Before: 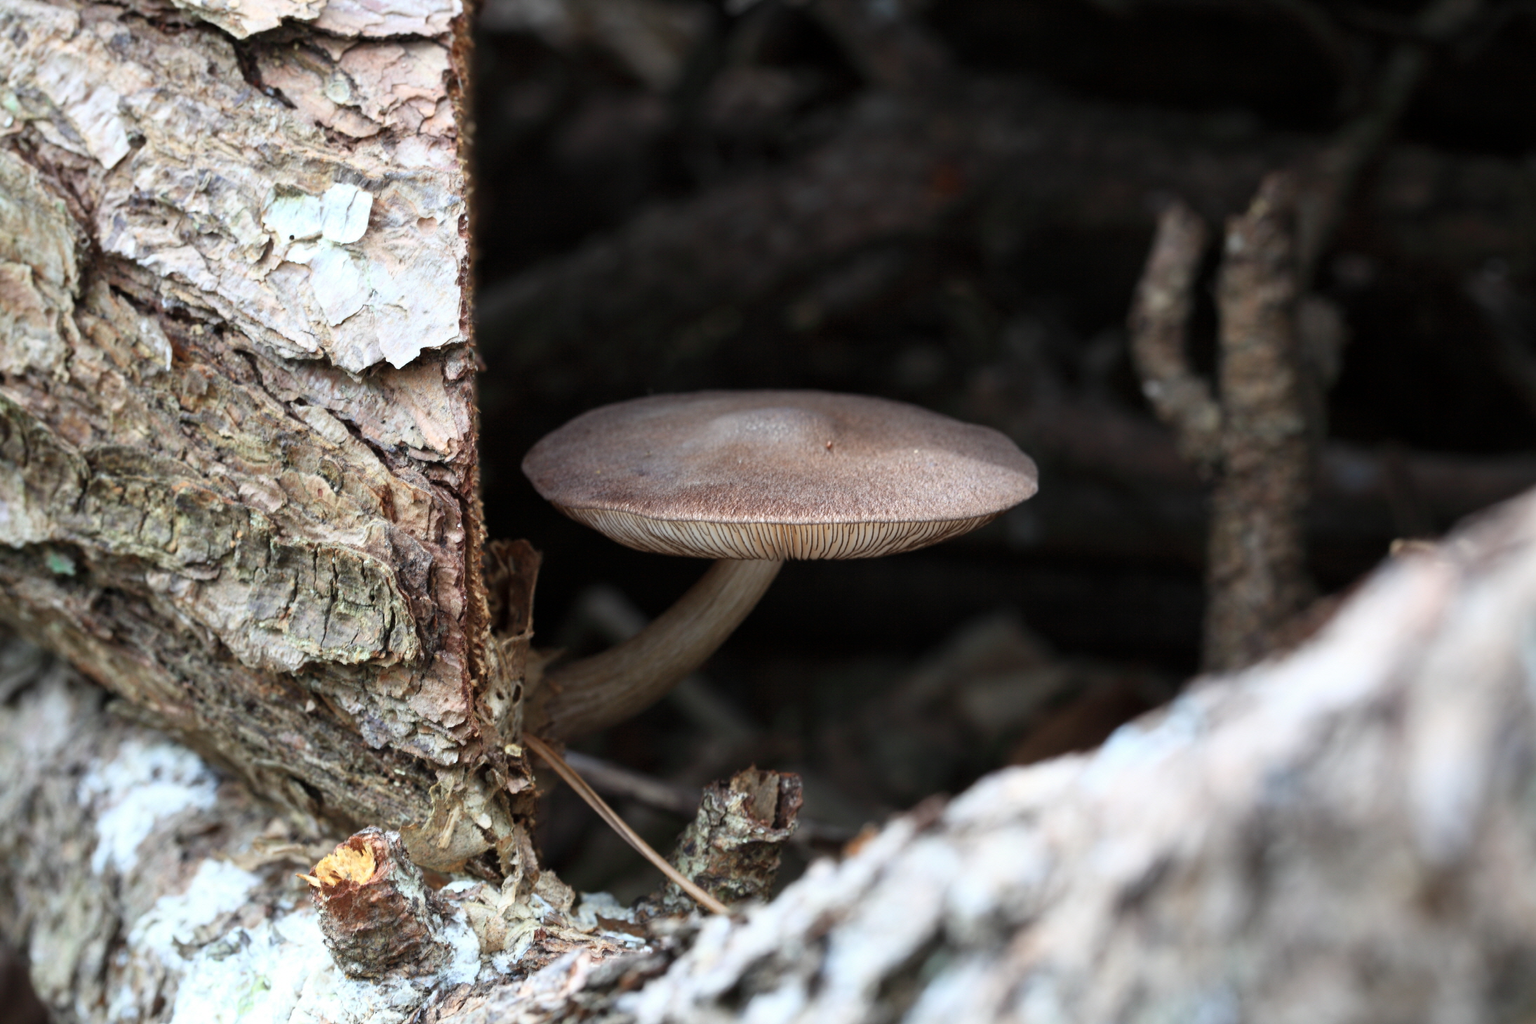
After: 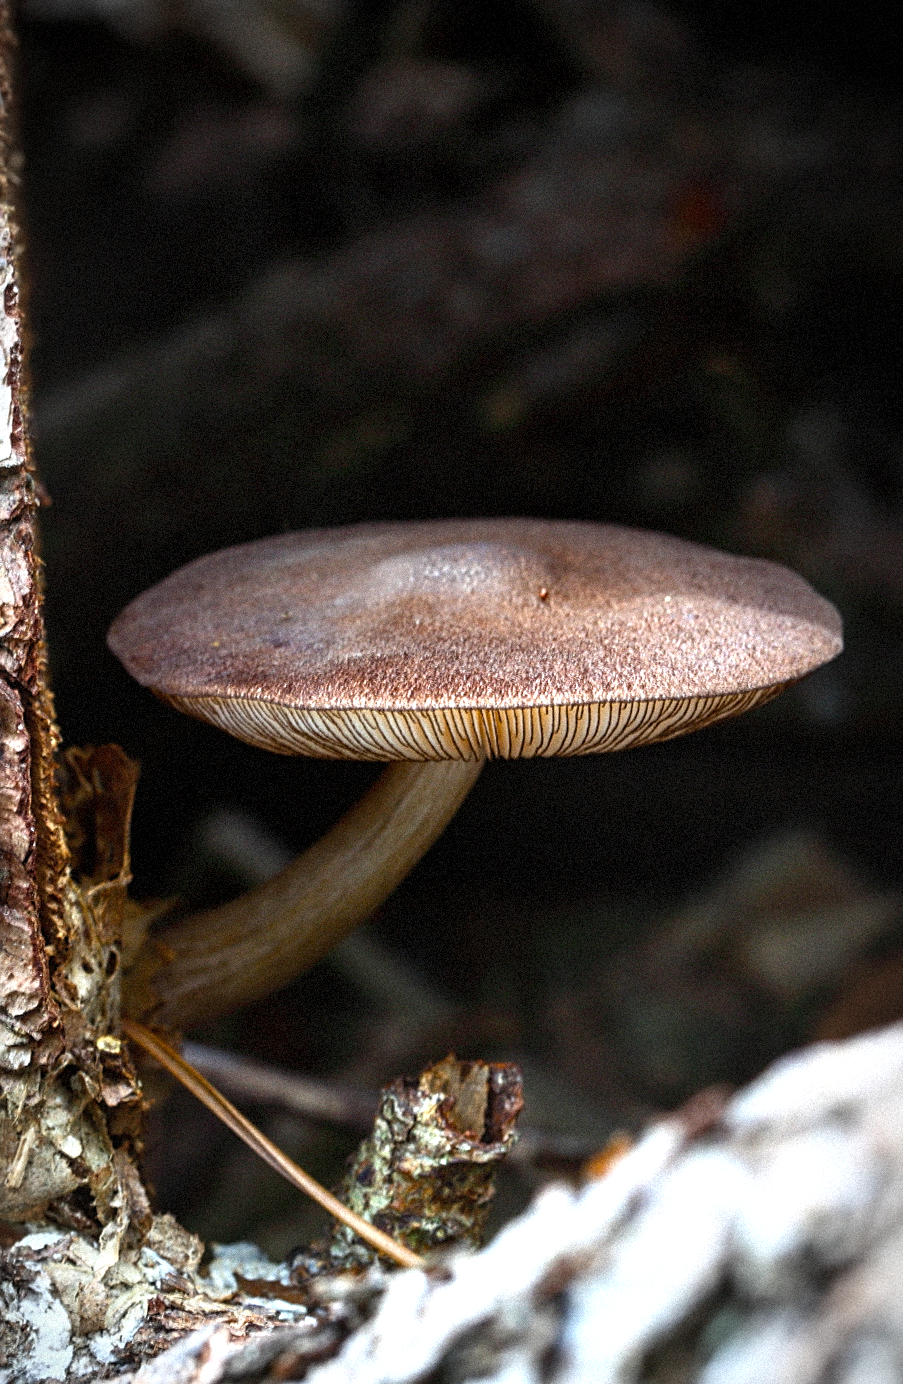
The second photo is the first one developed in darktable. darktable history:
vignetting: automatic ratio true
sharpen: on, module defaults
local contrast: on, module defaults
crop: left 28.583%, right 29.231%
grain: coarseness 9.38 ISO, strength 34.99%, mid-tones bias 0%
color balance rgb: linear chroma grading › global chroma 9%, perceptual saturation grading › global saturation 36%, perceptual saturation grading › shadows 35%, perceptual brilliance grading › global brilliance 21.21%, perceptual brilliance grading › shadows -35%, global vibrance 21.21%
rotate and perspective: rotation -2°, crop left 0.022, crop right 0.978, crop top 0.049, crop bottom 0.951
